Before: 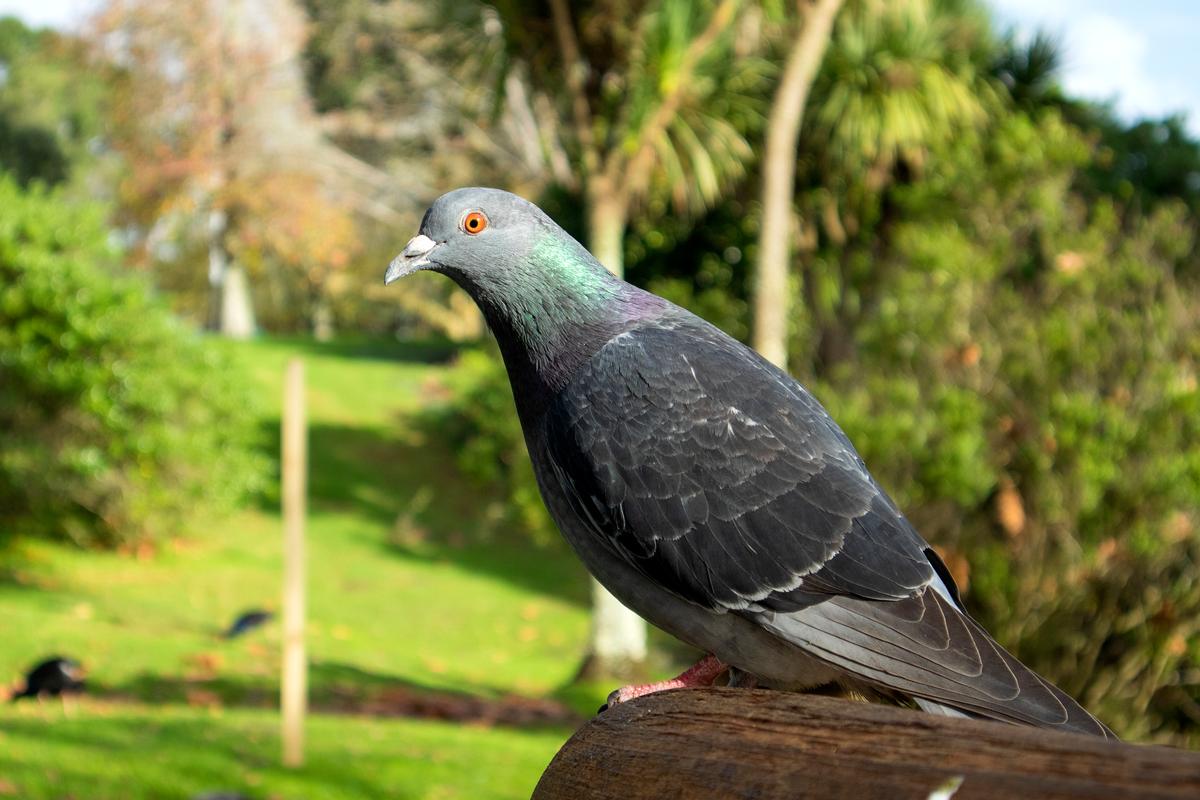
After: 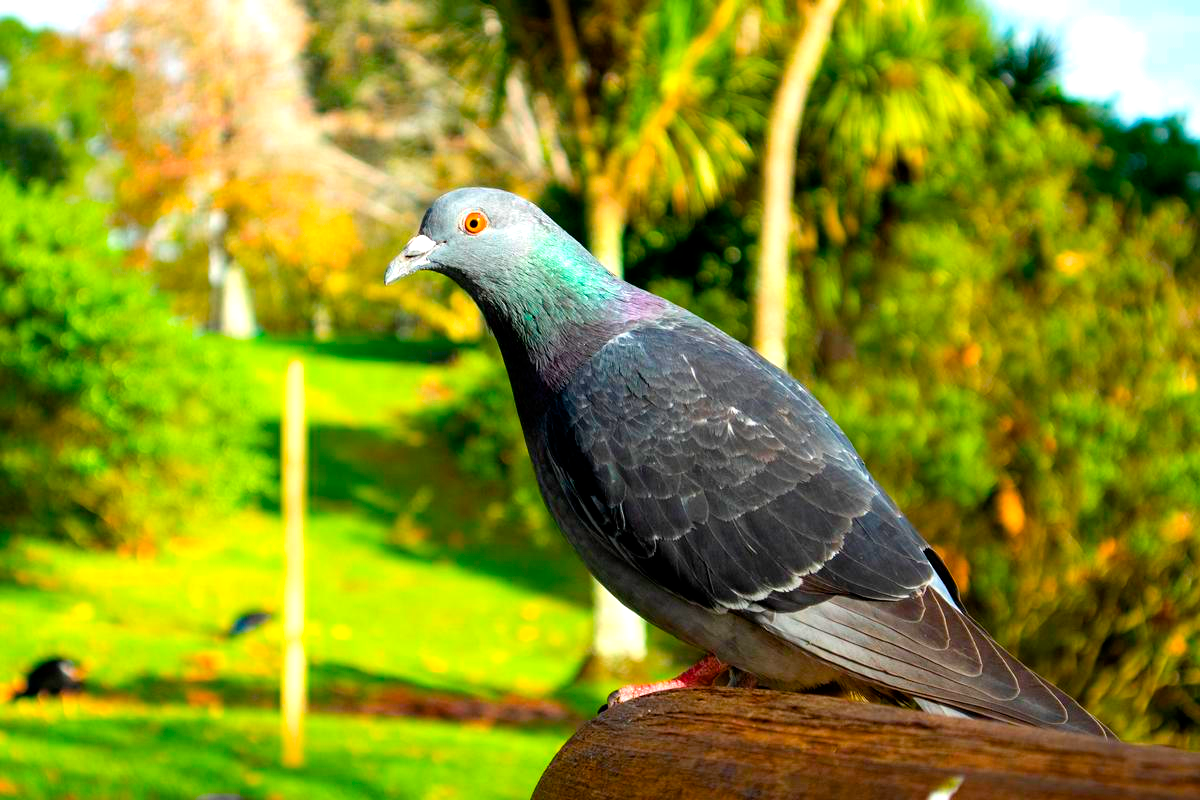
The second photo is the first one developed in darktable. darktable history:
exposure: exposure 0.493 EV, compensate highlight preservation false
color balance rgb: linear chroma grading › global chroma 15%, perceptual saturation grading › global saturation 30%
